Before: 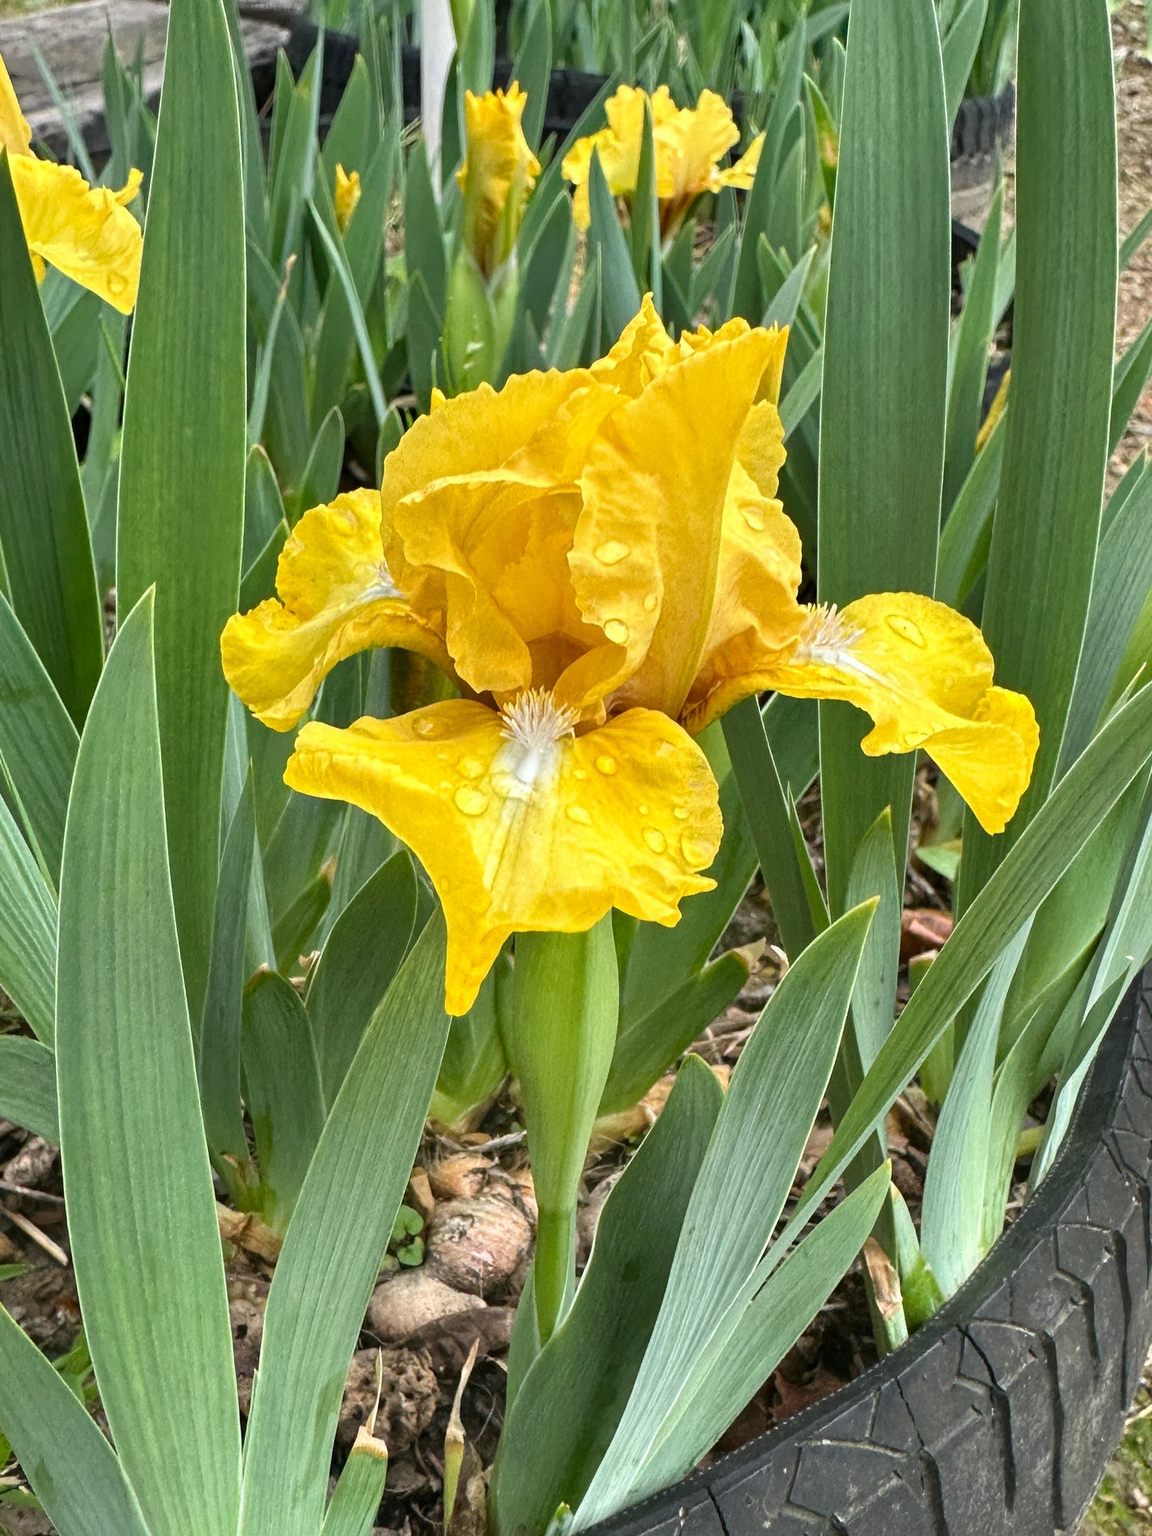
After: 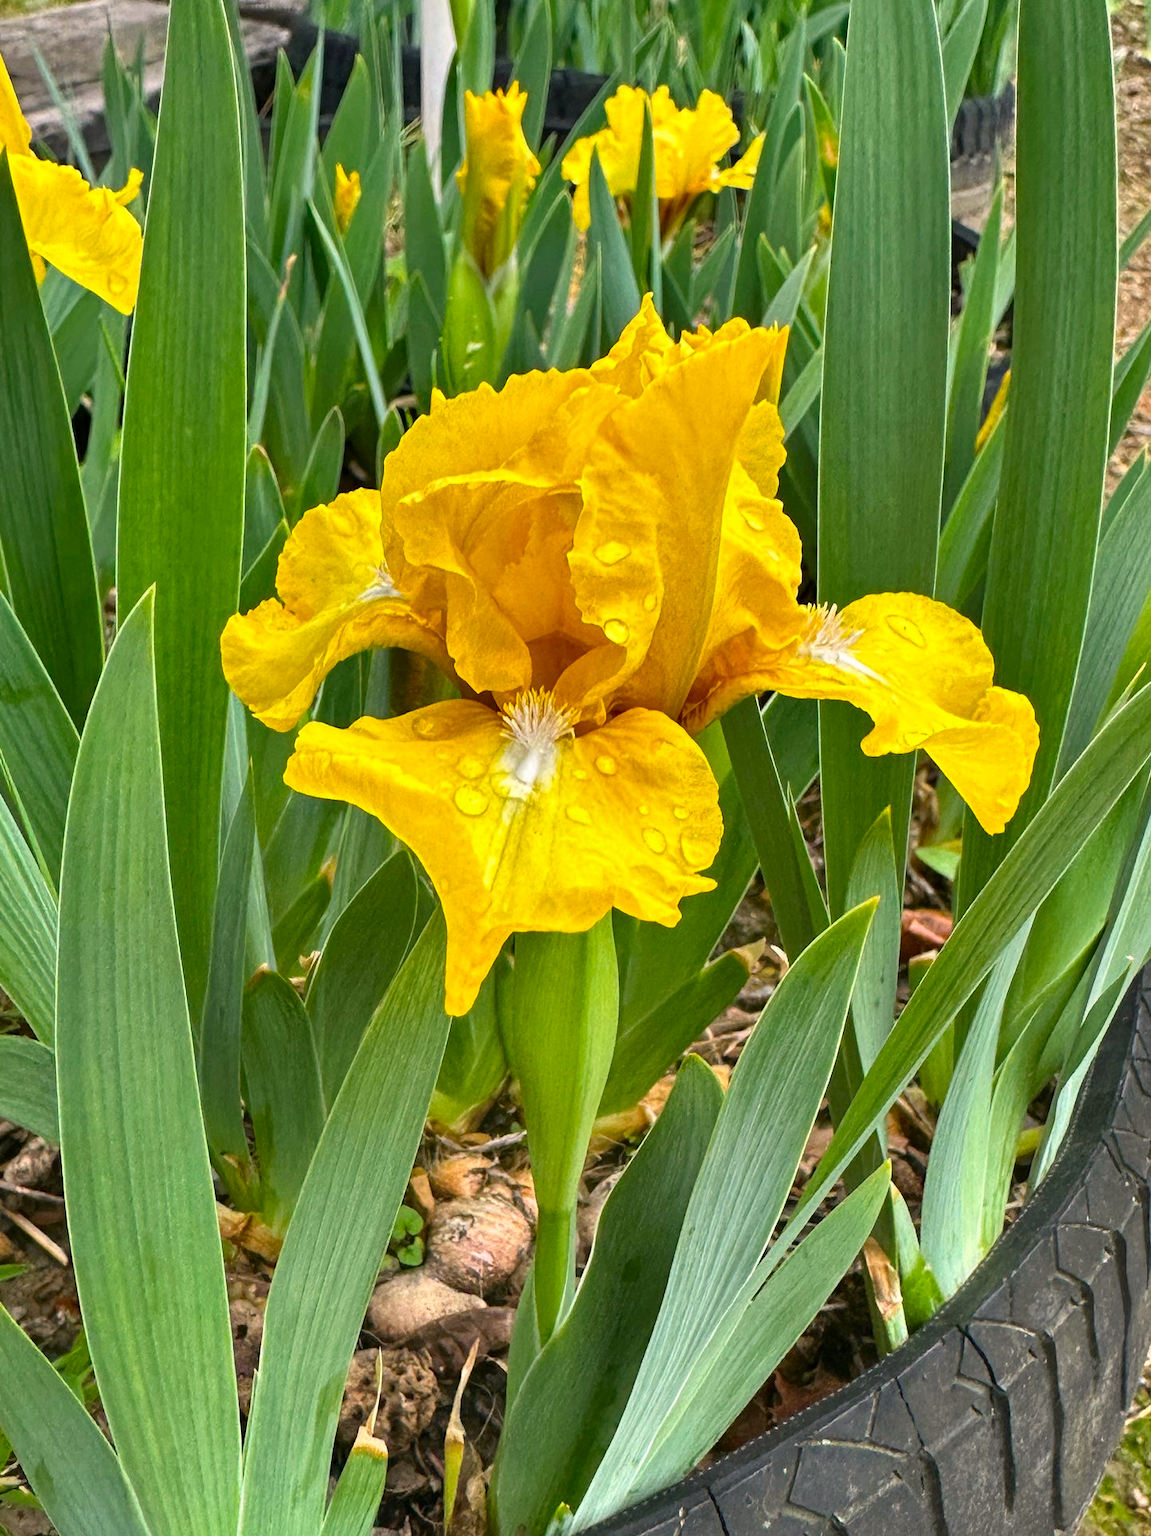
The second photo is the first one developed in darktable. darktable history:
color balance rgb: perceptual saturation grading › global saturation 10%, global vibrance 20%
shadows and highlights: low approximation 0.01, soften with gaussian
color correction: highlights a* 3.22, highlights b* 1.93, saturation 1.19
